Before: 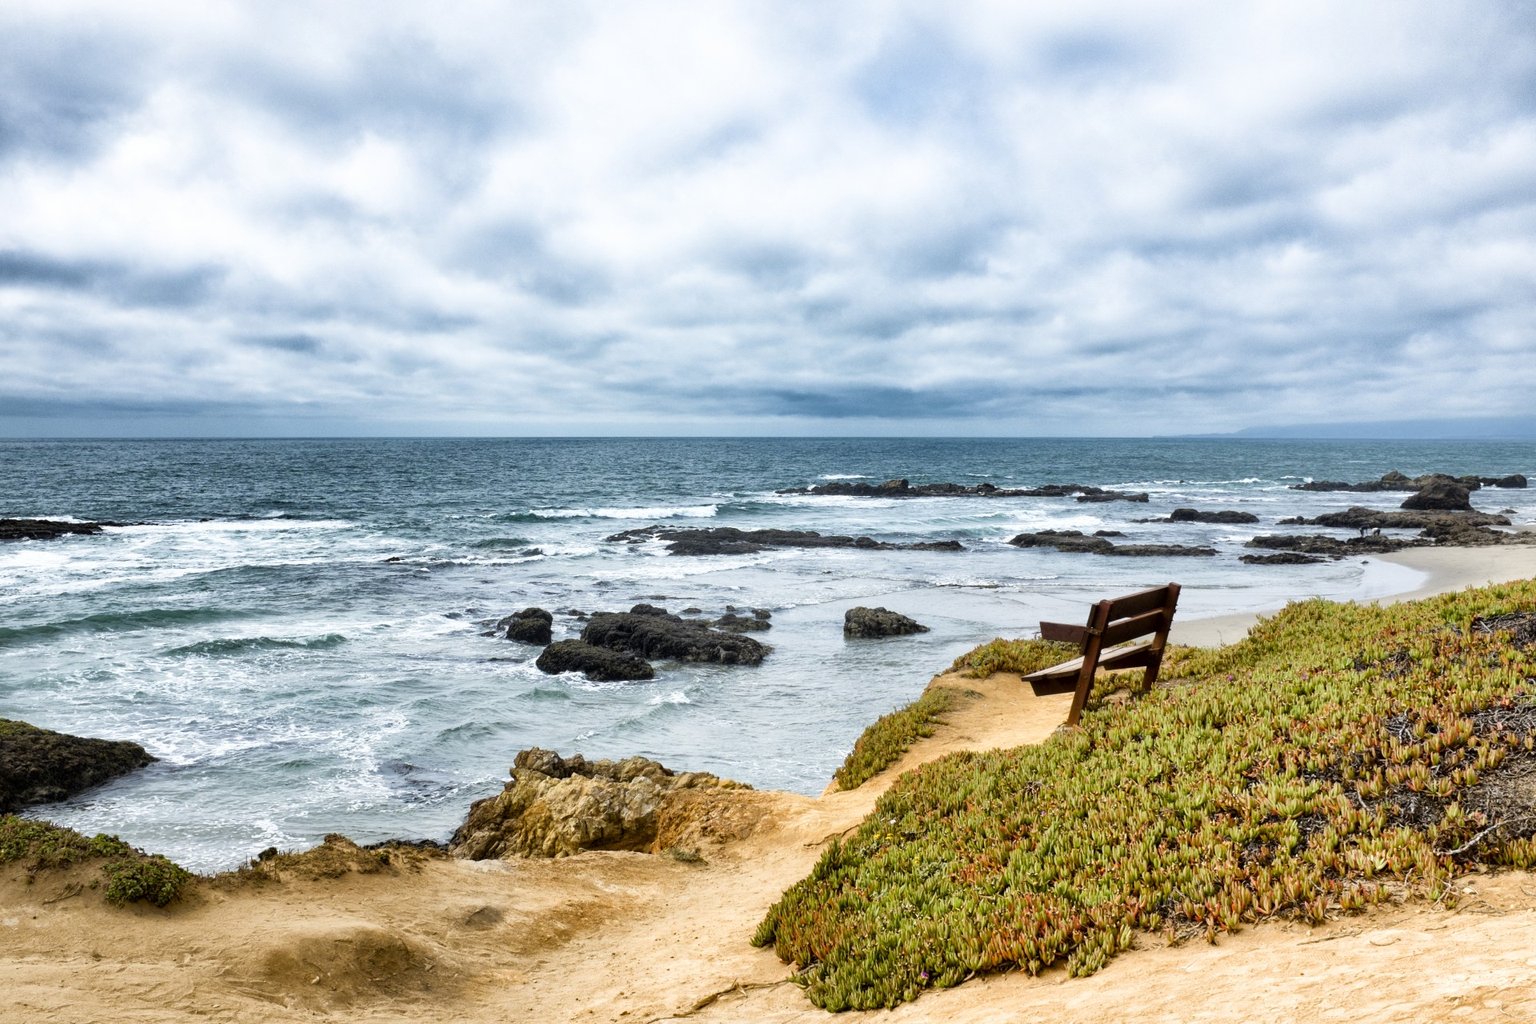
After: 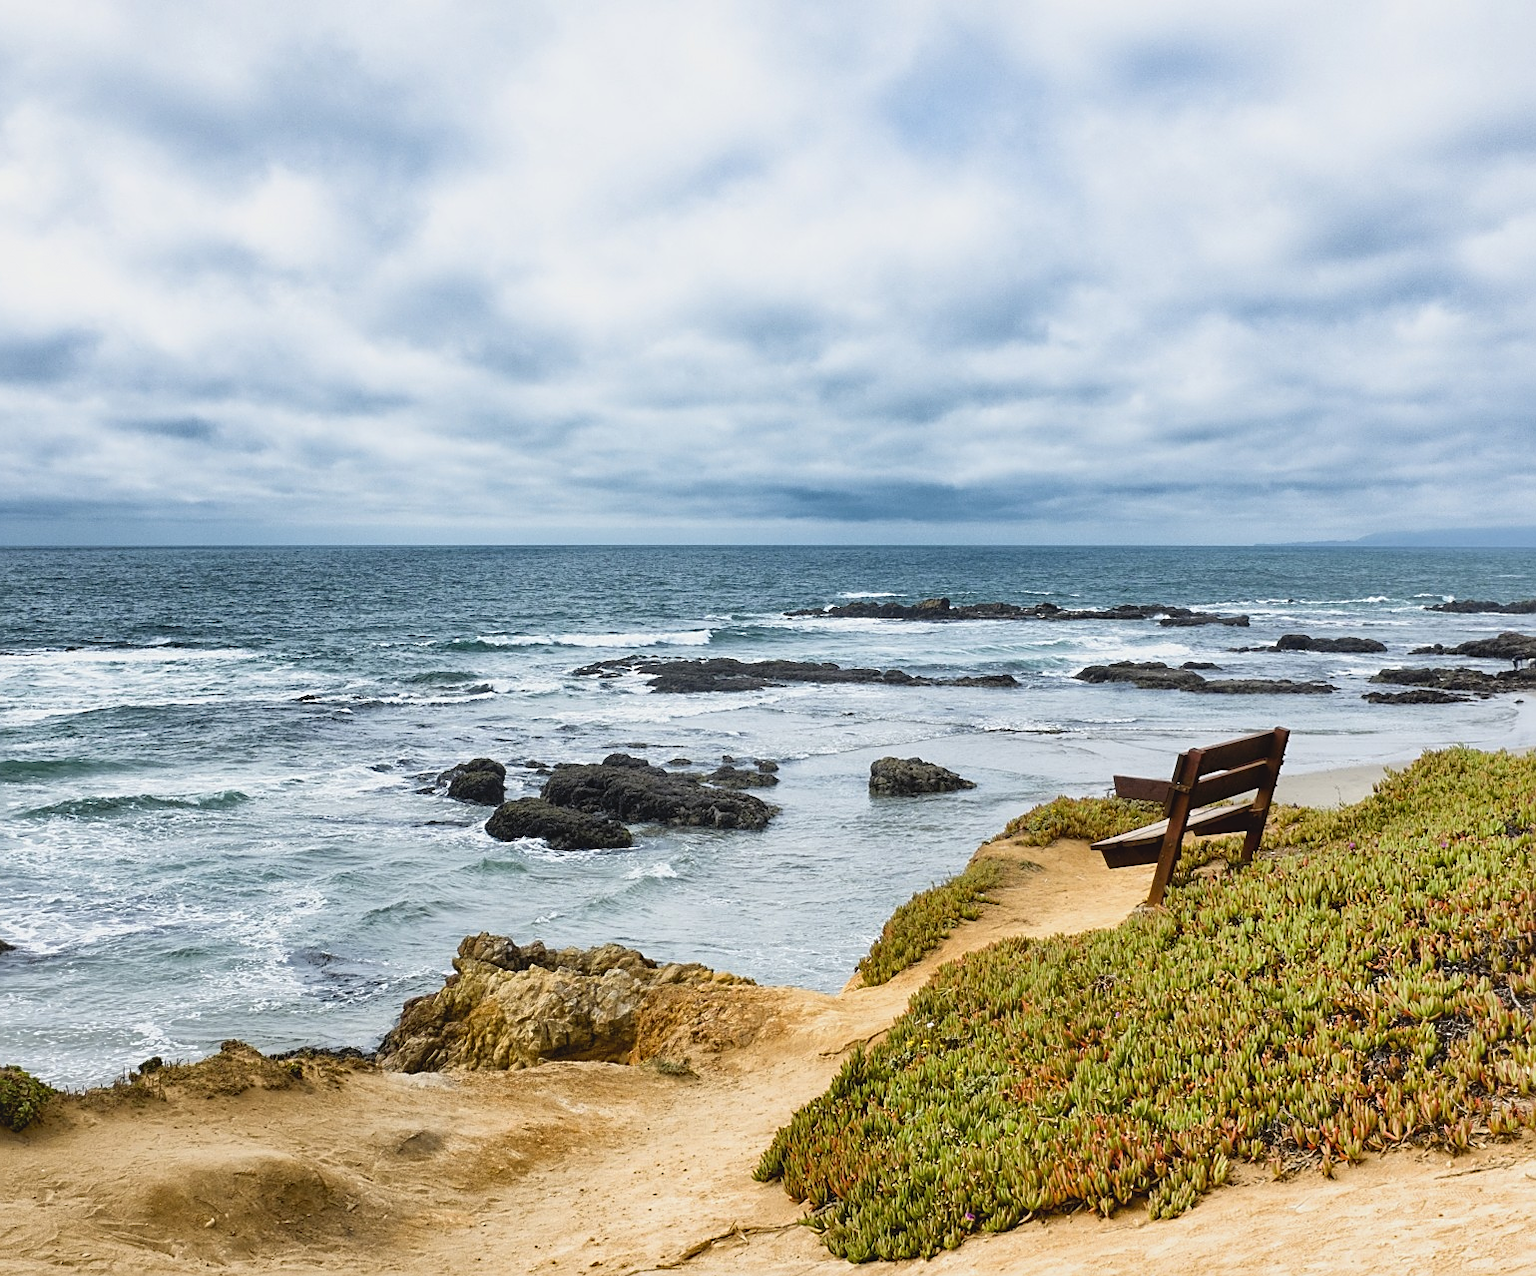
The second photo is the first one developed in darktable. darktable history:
crop and rotate: left 9.597%, right 10.195%
contrast brightness saturation: contrast -0.11
sharpen: radius 1.967
